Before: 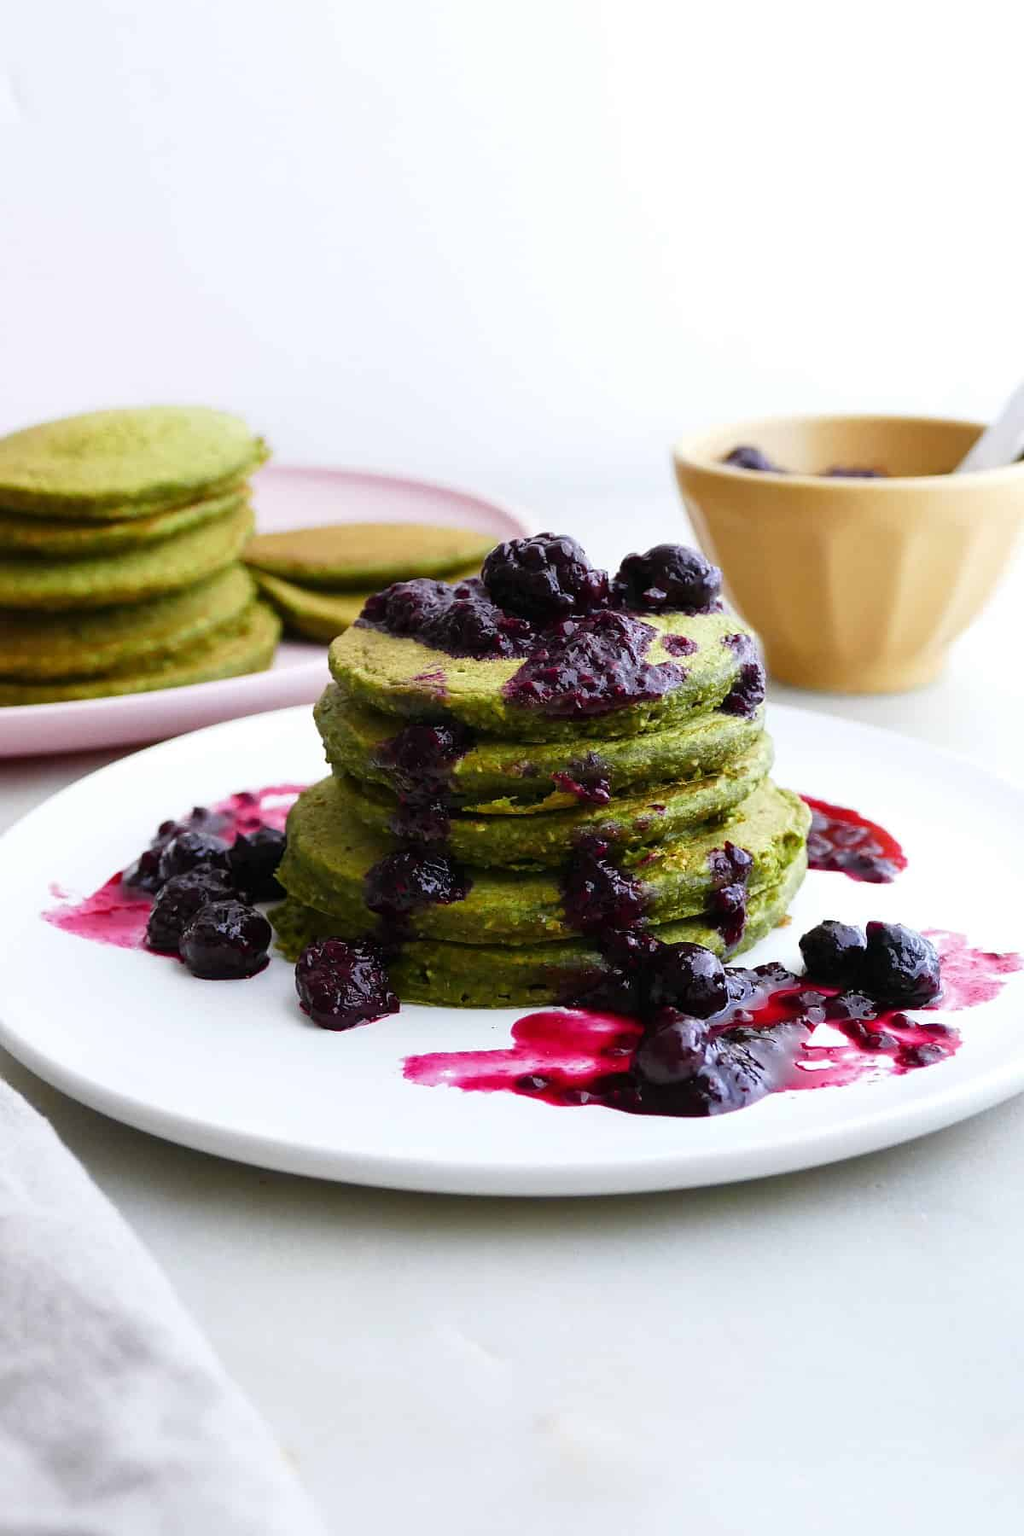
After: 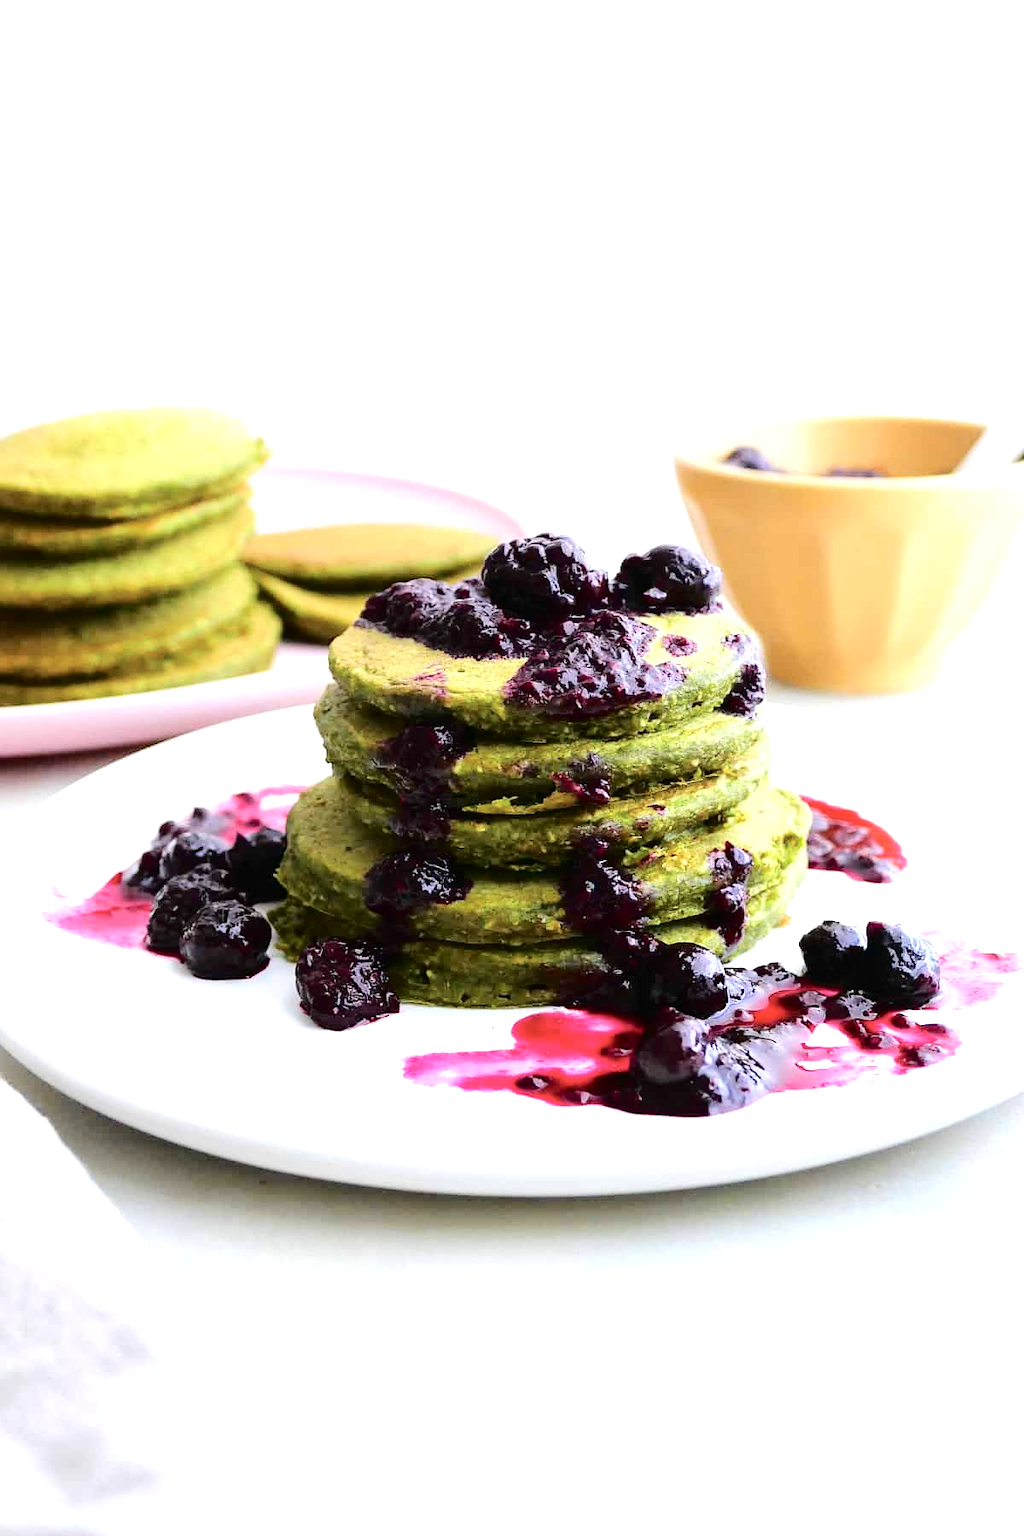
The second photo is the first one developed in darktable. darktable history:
exposure: black level correction 0, exposure 0.693 EV, compensate exposure bias true, compensate highlight preservation false
tone curve: curves: ch0 [(0, 0) (0.003, 0.002) (0.011, 0.007) (0.025, 0.014) (0.044, 0.023) (0.069, 0.033) (0.1, 0.052) (0.136, 0.081) (0.177, 0.134) (0.224, 0.205) (0.277, 0.296) (0.335, 0.401) (0.399, 0.501) (0.468, 0.589) (0.543, 0.658) (0.623, 0.738) (0.709, 0.804) (0.801, 0.871) (0.898, 0.93) (1, 1)], color space Lab, independent channels, preserve colors none
